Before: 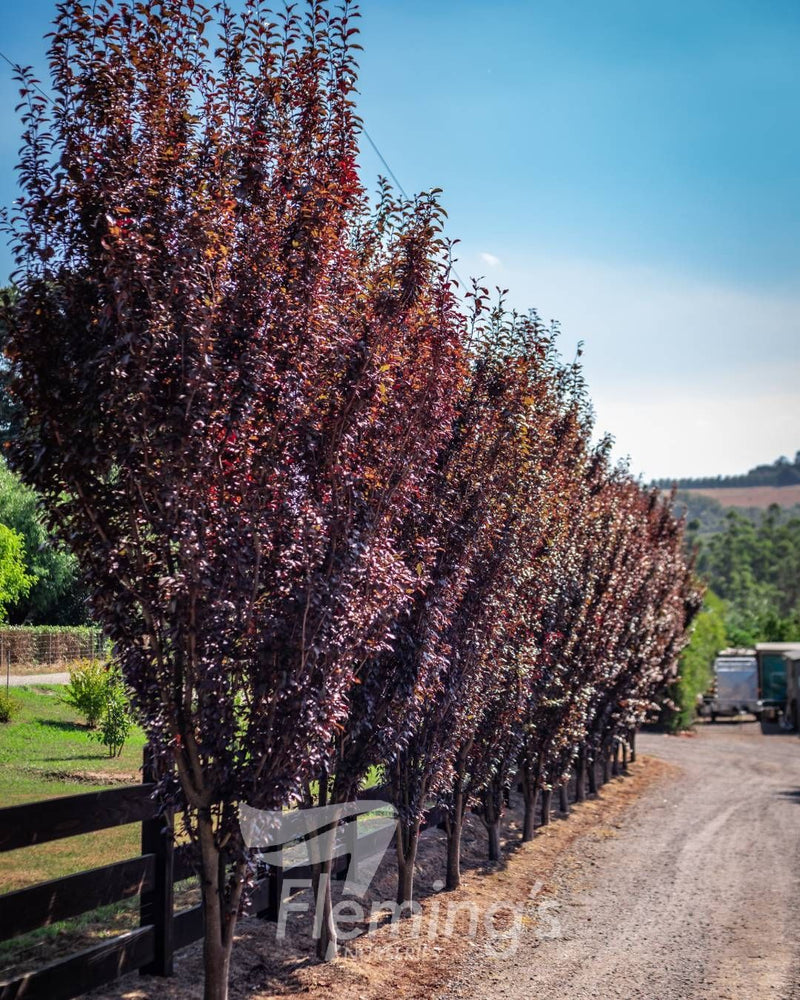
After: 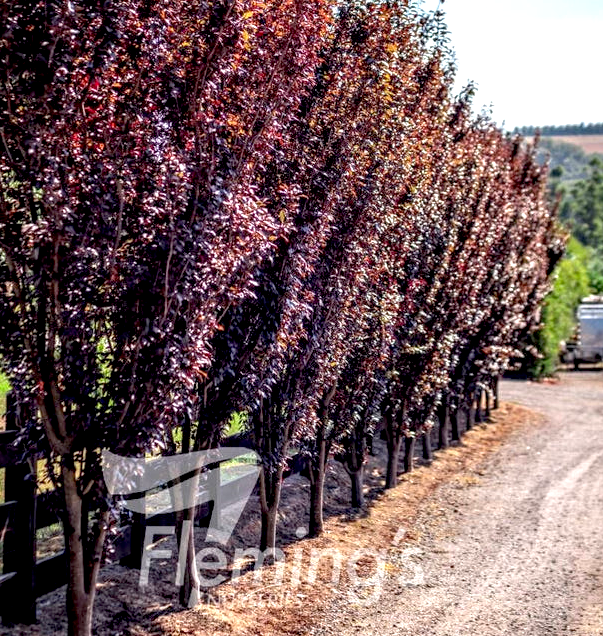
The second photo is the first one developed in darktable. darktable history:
crop and rotate: left 17.205%, top 35.374%, right 7.385%, bottom 0.996%
local contrast: detail 130%
exposure: black level correction 0.012, exposure 0.691 EV, compensate exposure bias true, compensate highlight preservation false
